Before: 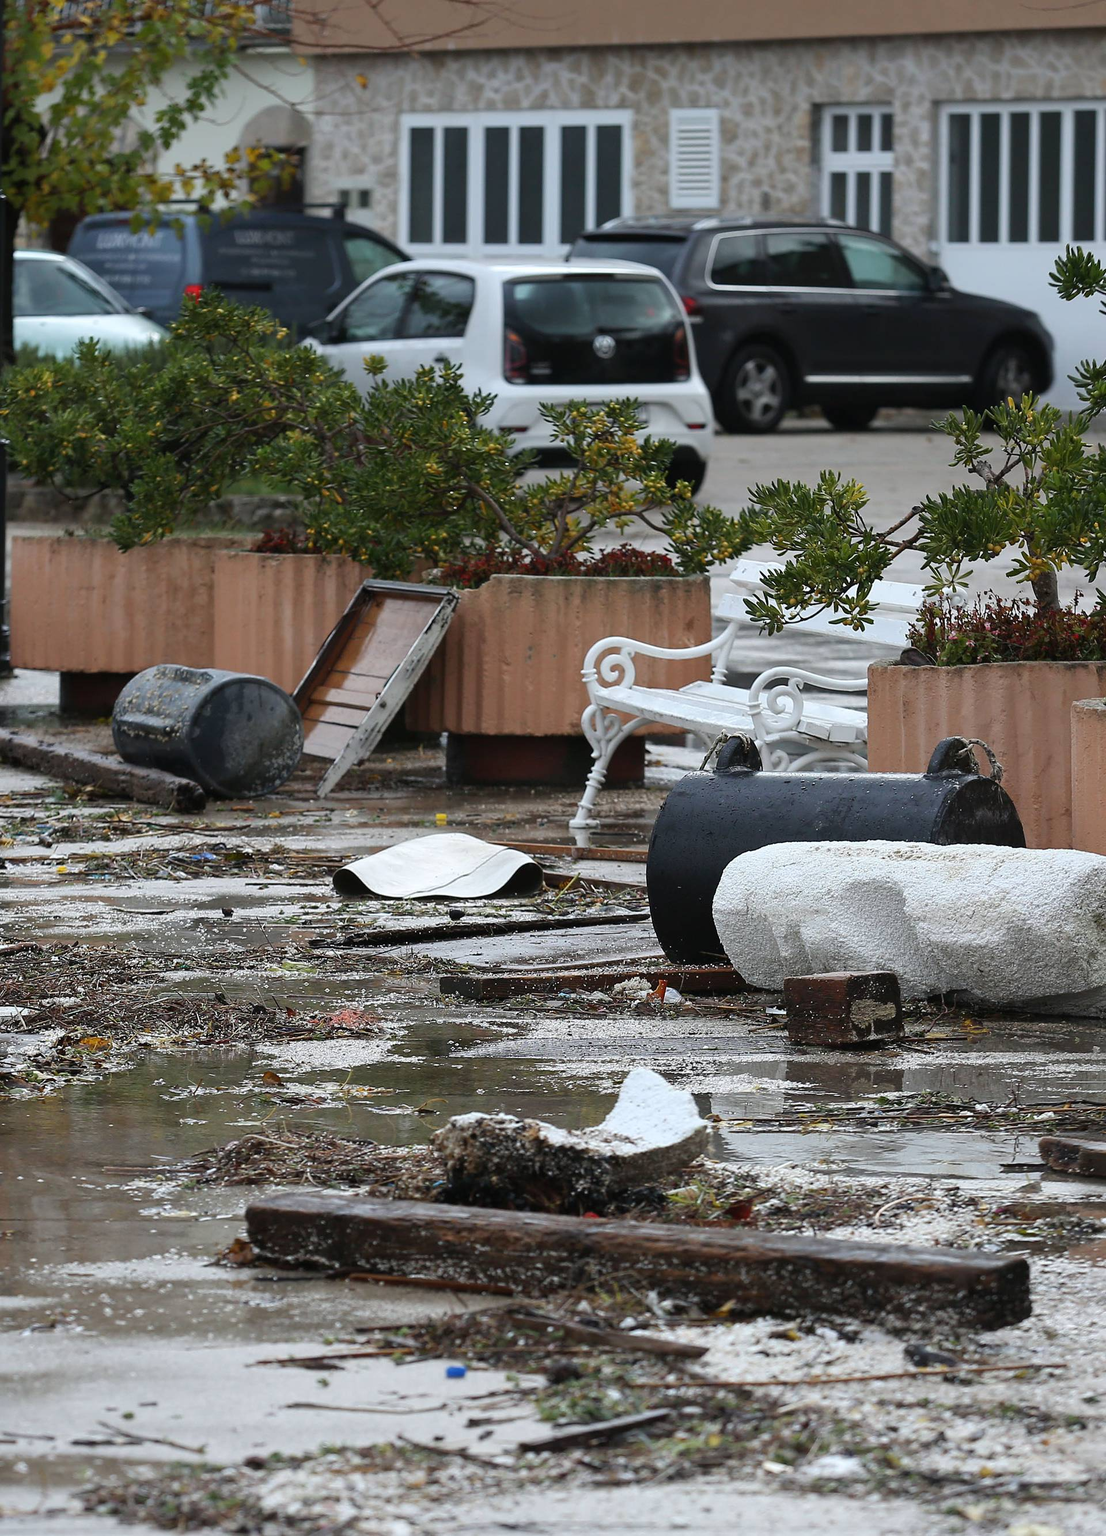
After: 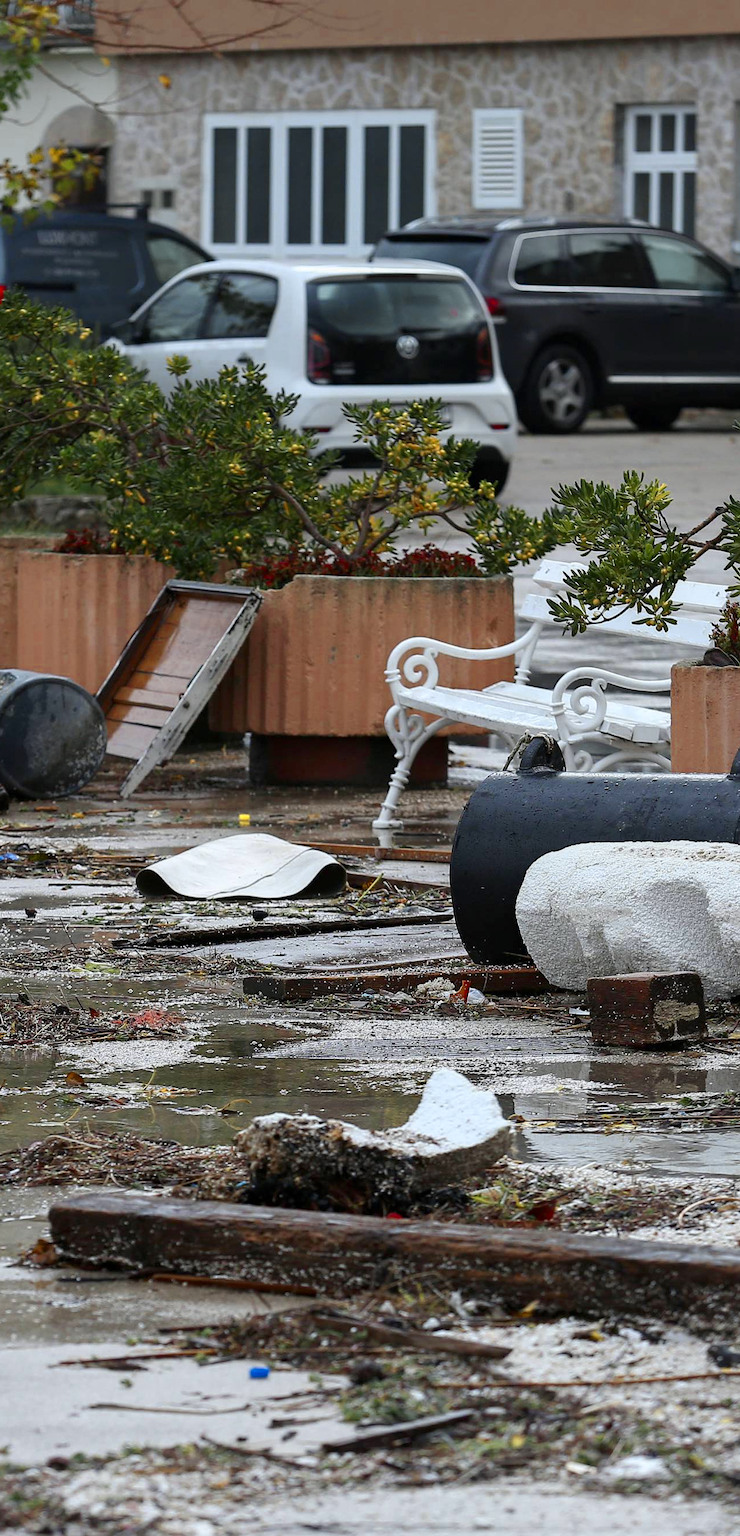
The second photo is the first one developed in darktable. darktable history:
color zones: curves: ch0 [(0.004, 0.305) (0.261, 0.623) (0.389, 0.399) (0.708, 0.571) (0.947, 0.34)]; ch1 [(0.025, 0.645) (0.229, 0.584) (0.326, 0.551) (0.484, 0.262) (0.757, 0.643)]
crop and rotate: left 17.815%, right 15.253%
local contrast: highlights 62%, shadows 113%, detail 106%, midtone range 0.523
